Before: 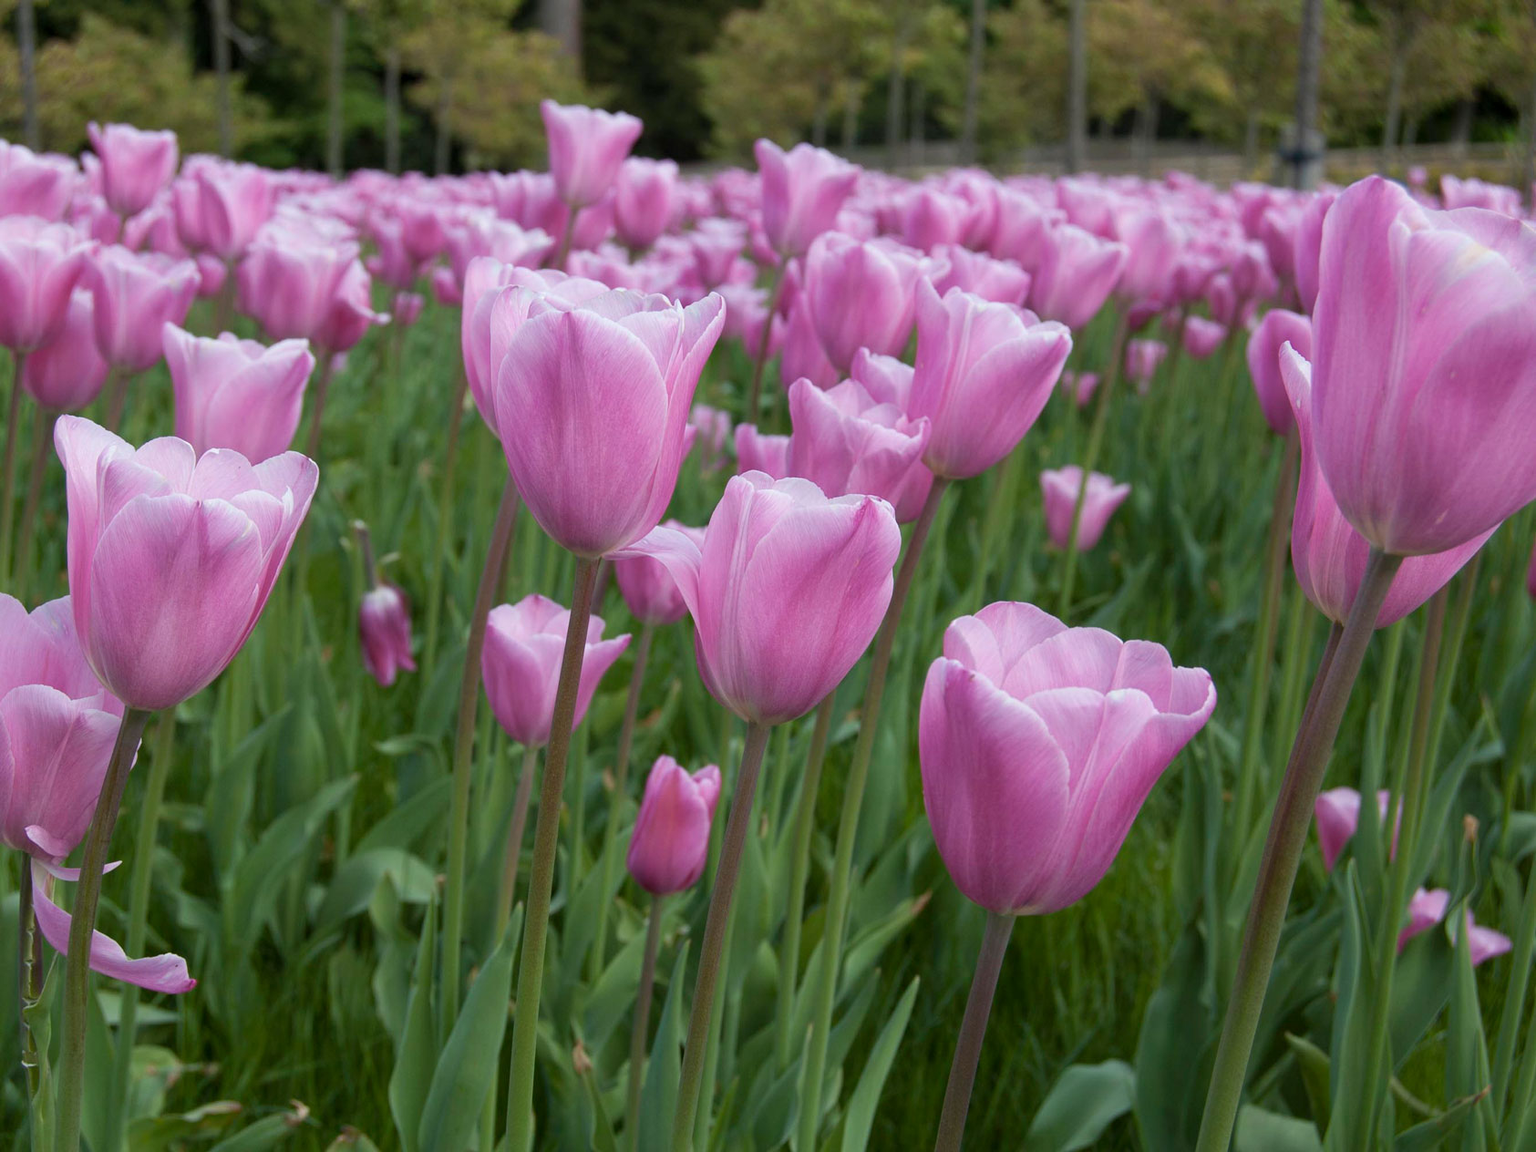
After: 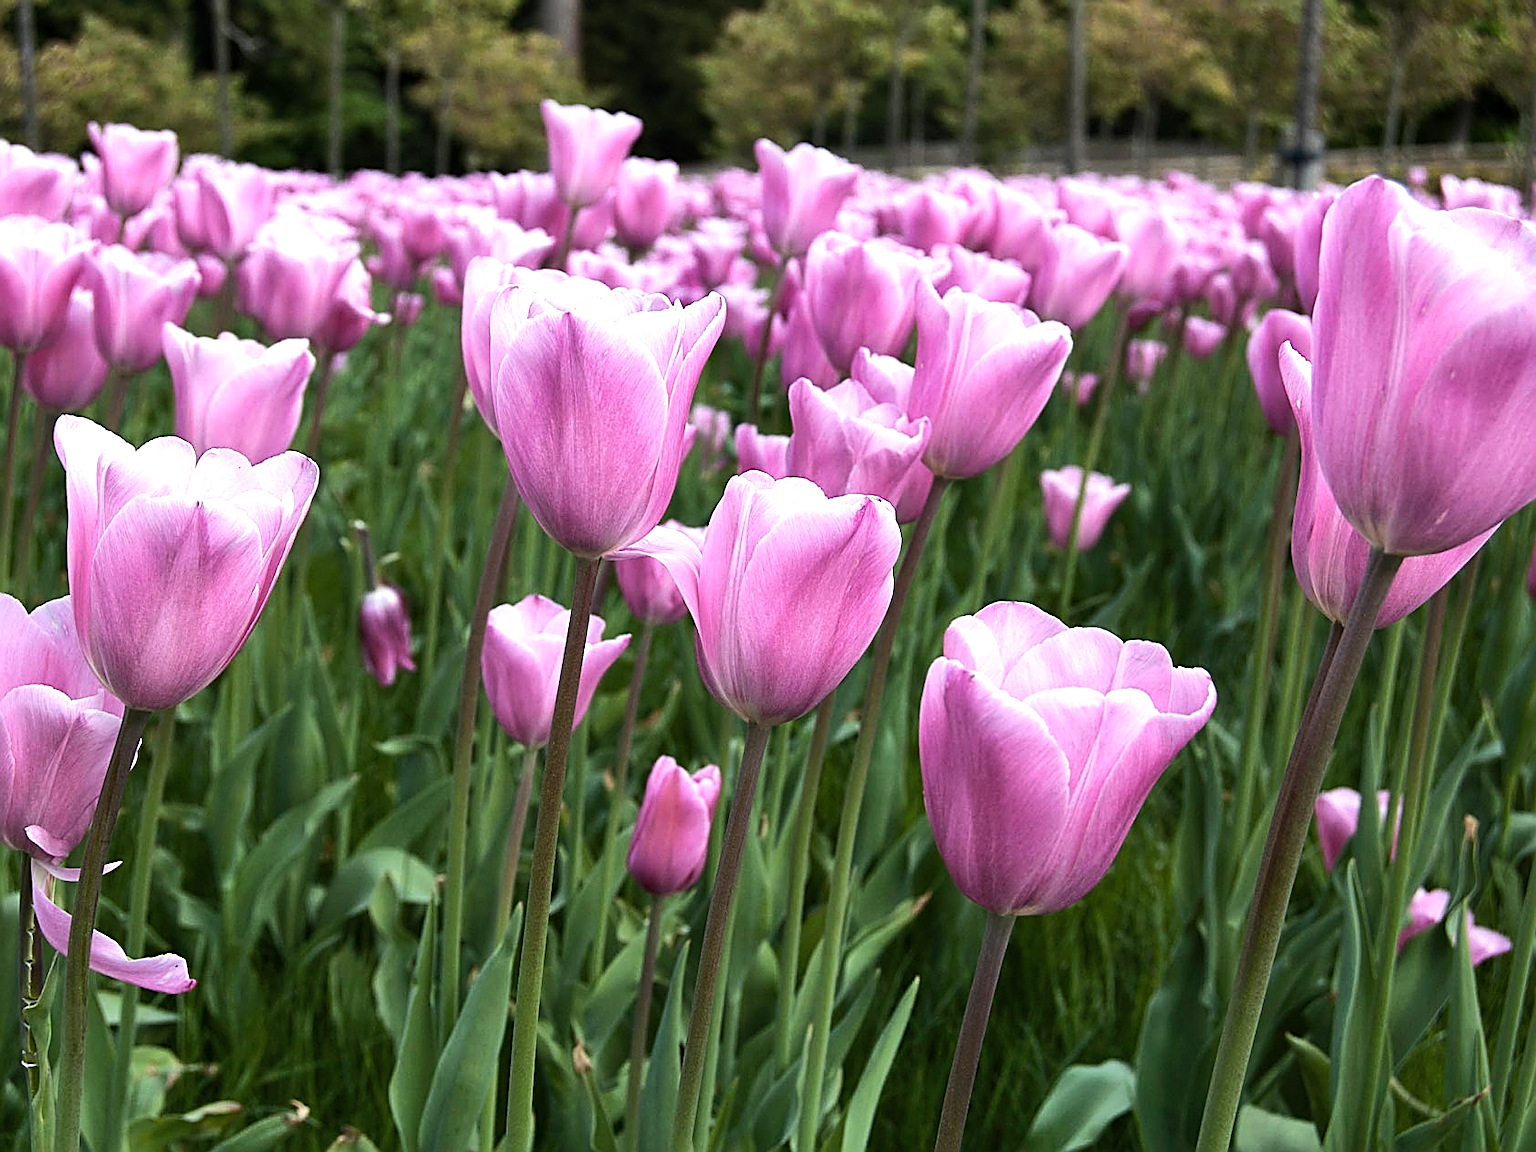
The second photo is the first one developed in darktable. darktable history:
sharpen: amount 1
tone equalizer: -8 EV -1.08 EV, -7 EV -1.01 EV, -6 EV -0.867 EV, -5 EV -0.578 EV, -3 EV 0.578 EV, -2 EV 0.867 EV, -1 EV 1.01 EV, +0 EV 1.08 EV, edges refinement/feathering 500, mask exposure compensation -1.57 EV, preserve details no
shadows and highlights: soften with gaussian
